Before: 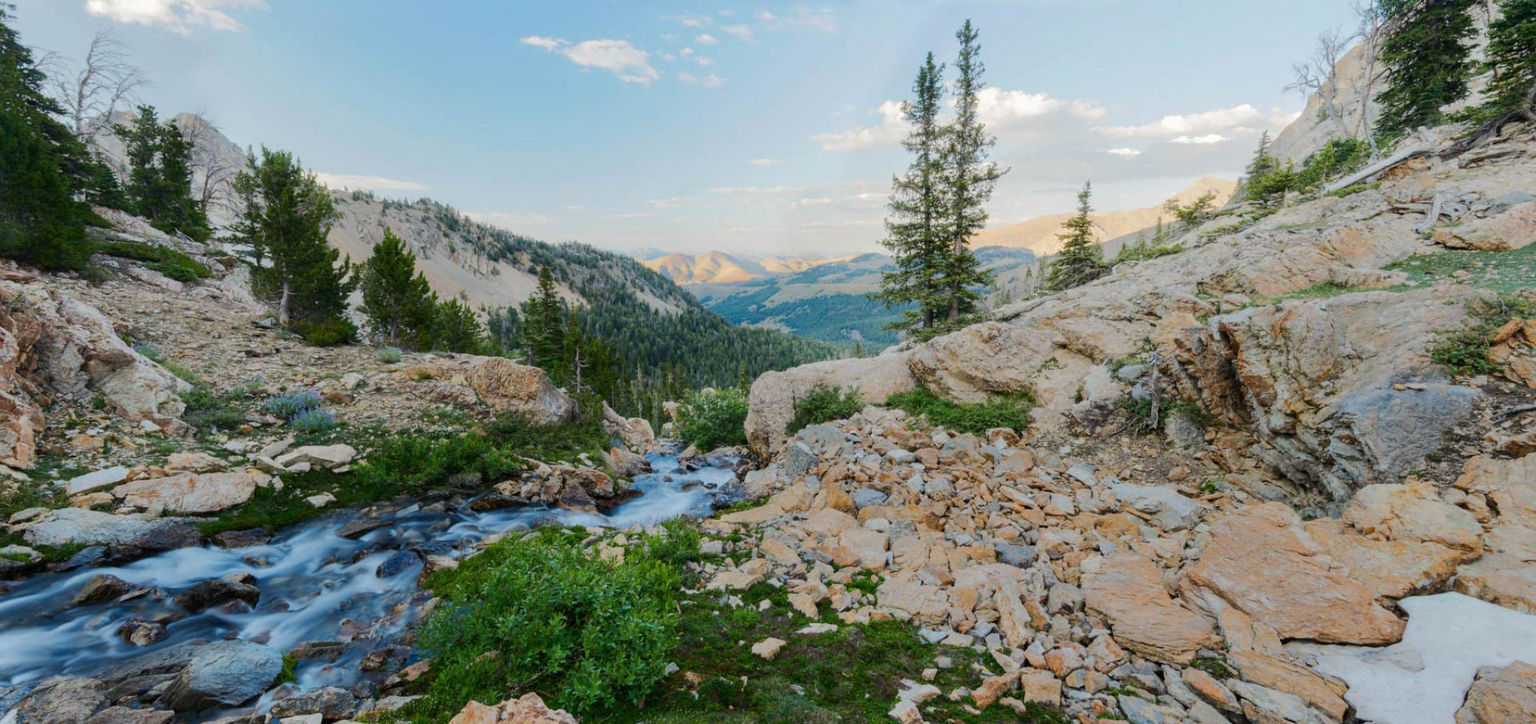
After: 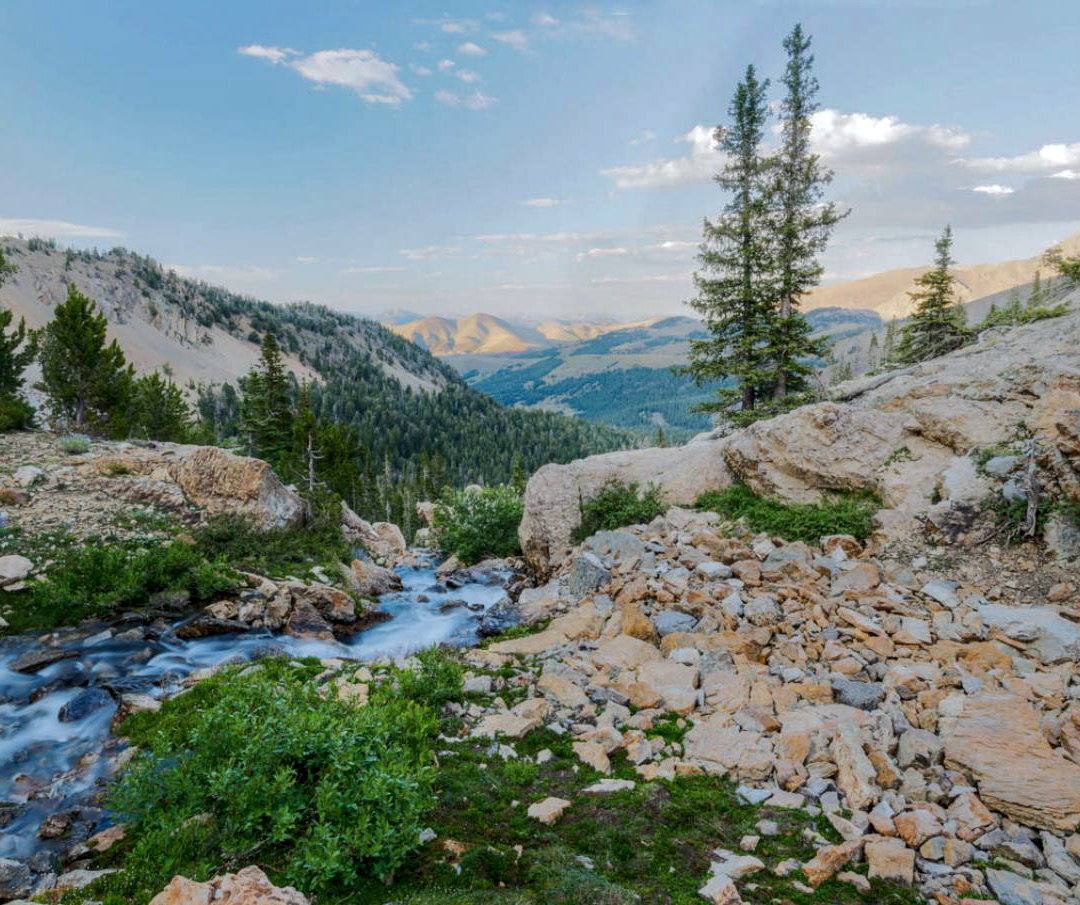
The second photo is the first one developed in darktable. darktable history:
crop: left 21.496%, right 22.254%
white balance: red 0.983, blue 1.036
shadows and highlights: shadows 30
local contrast: on, module defaults
